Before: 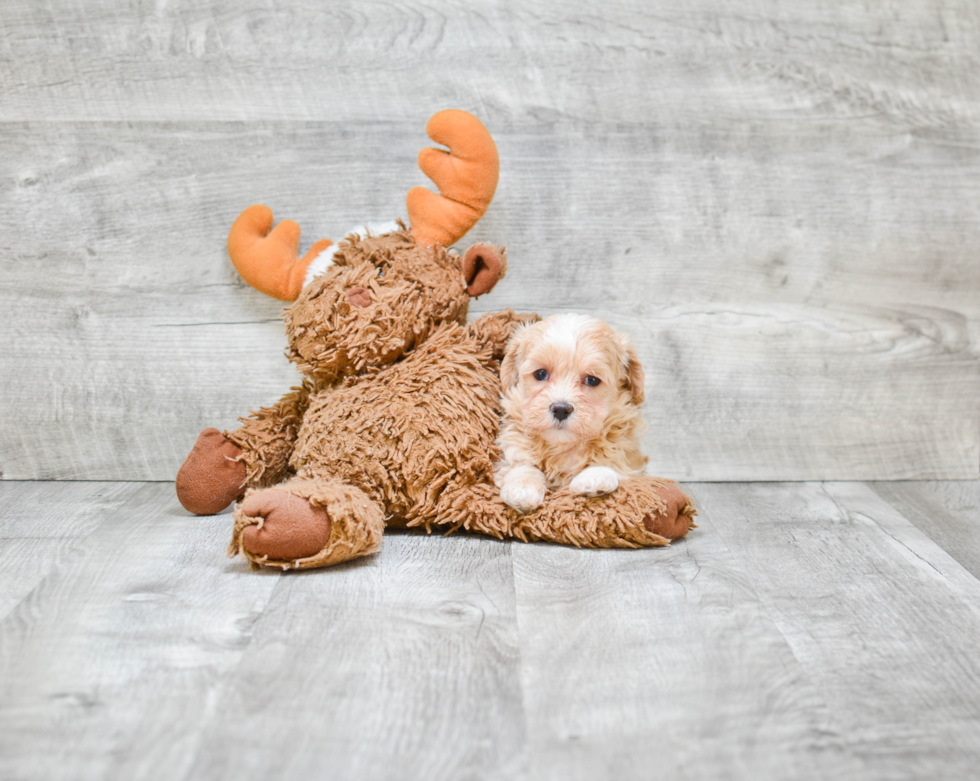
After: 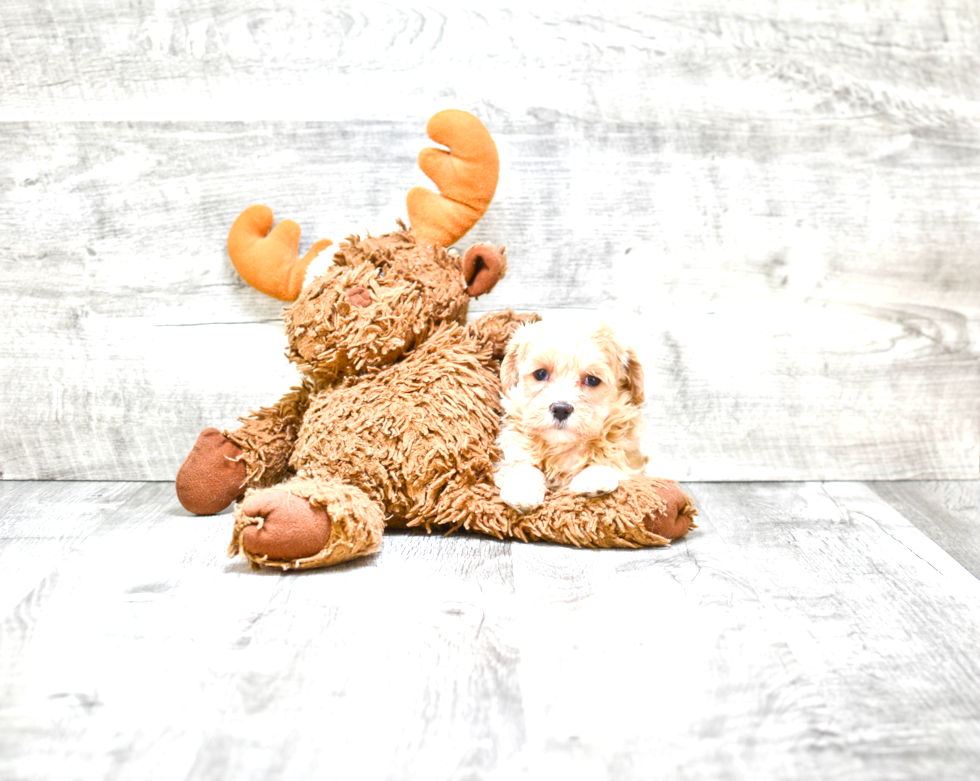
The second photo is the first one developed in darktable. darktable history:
local contrast: mode bilateral grid, contrast 20, coarseness 50, detail 119%, midtone range 0.2
color balance rgb: perceptual saturation grading › global saturation 0.283%, perceptual brilliance grading › global brilliance 19.203%
